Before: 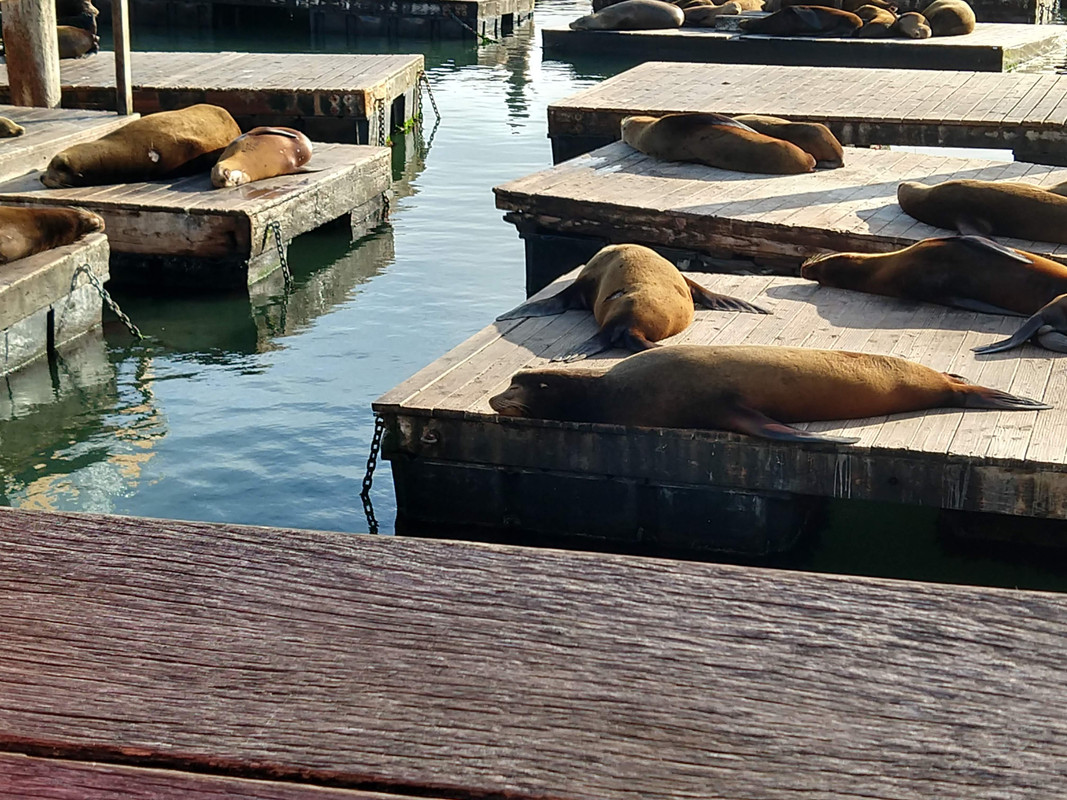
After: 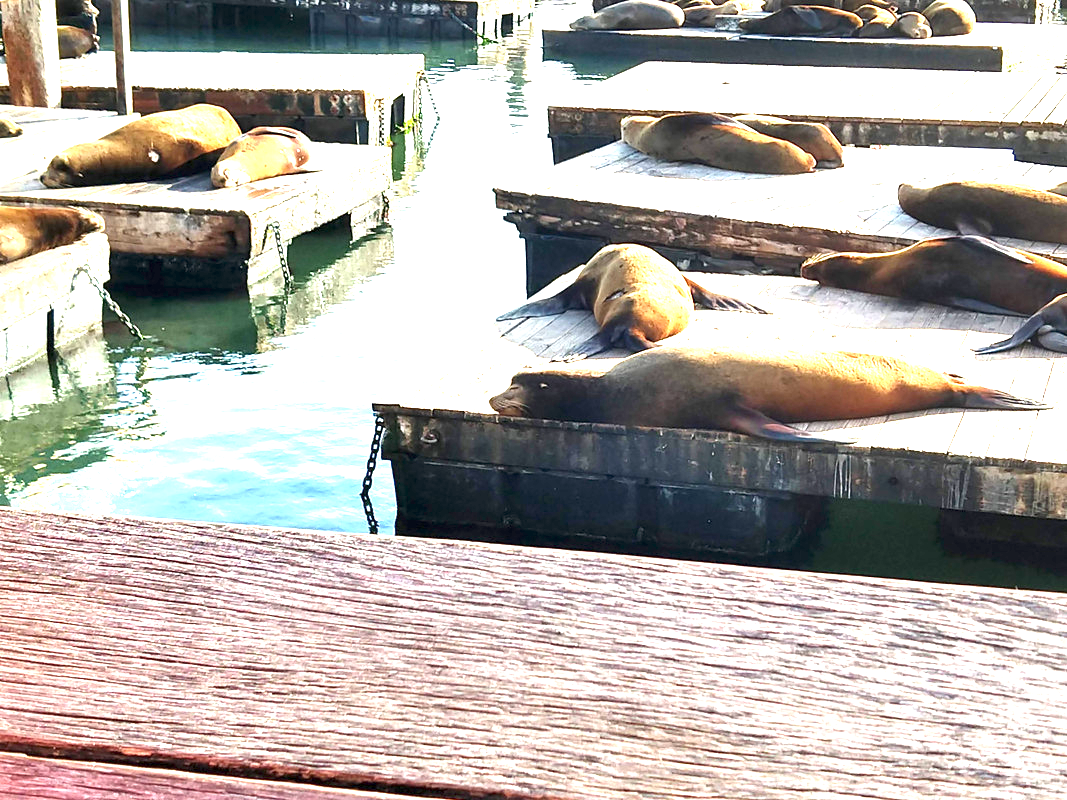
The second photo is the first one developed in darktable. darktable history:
exposure: exposure 2.252 EV, compensate exposure bias true, compensate highlight preservation false
